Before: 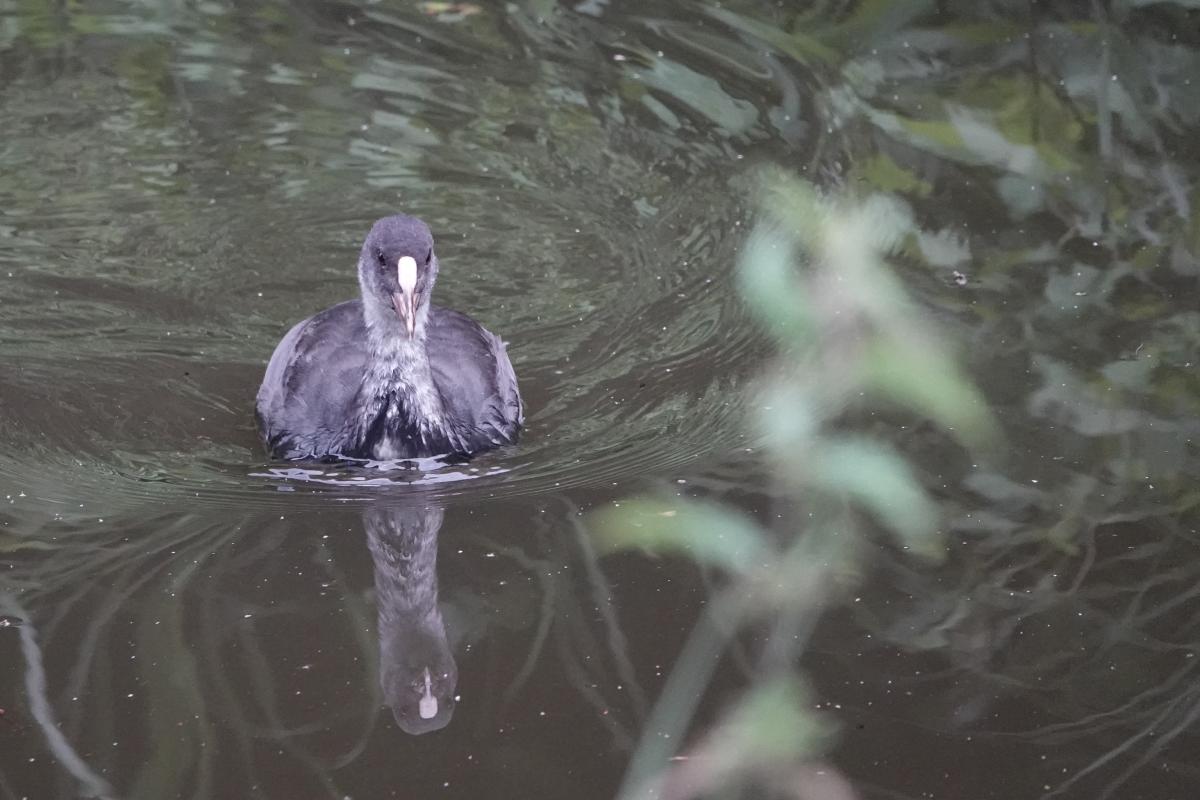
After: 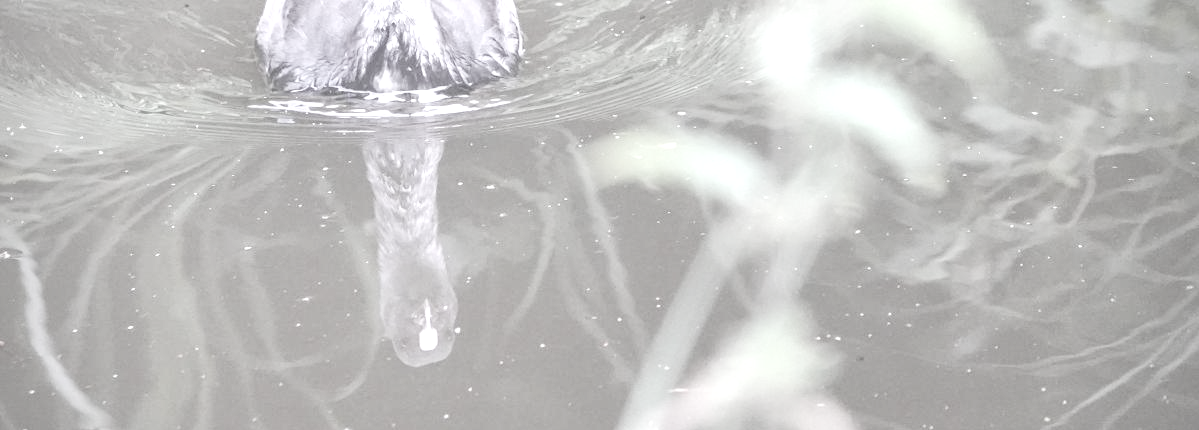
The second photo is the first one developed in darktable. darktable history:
contrast brightness saturation: contrast -0.336, brightness 0.757, saturation -0.788
crop and rotate: top 46.138%, right 0.014%
color correction: highlights a* -0.119, highlights b* 0.141
exposure: black level correction 0, exposure 1.1 EV, compensate highlight preservation false
local contrast: detail 142%
tone equalizer: -8 EV -0.789 EV, -7 EV -0.698 EV, -6 EV -0.62 EV, -5 EV -0.412 EV, -3 EV 0.401 EV, -2 EV 0.6 EV, -1 EV 0.695 EV, +0 EV 0.728 EV, edges refinement/feathering 500, mask exposure compensation -1.57 EV, preserve details no
vignetting: fall-off radius 60.77%
color balance rgb: perceptual saturation grading › global saturation 20%, perceptual saturation grading › highlights -25.612%, perceptual saturation grading › shadows 26.041%
